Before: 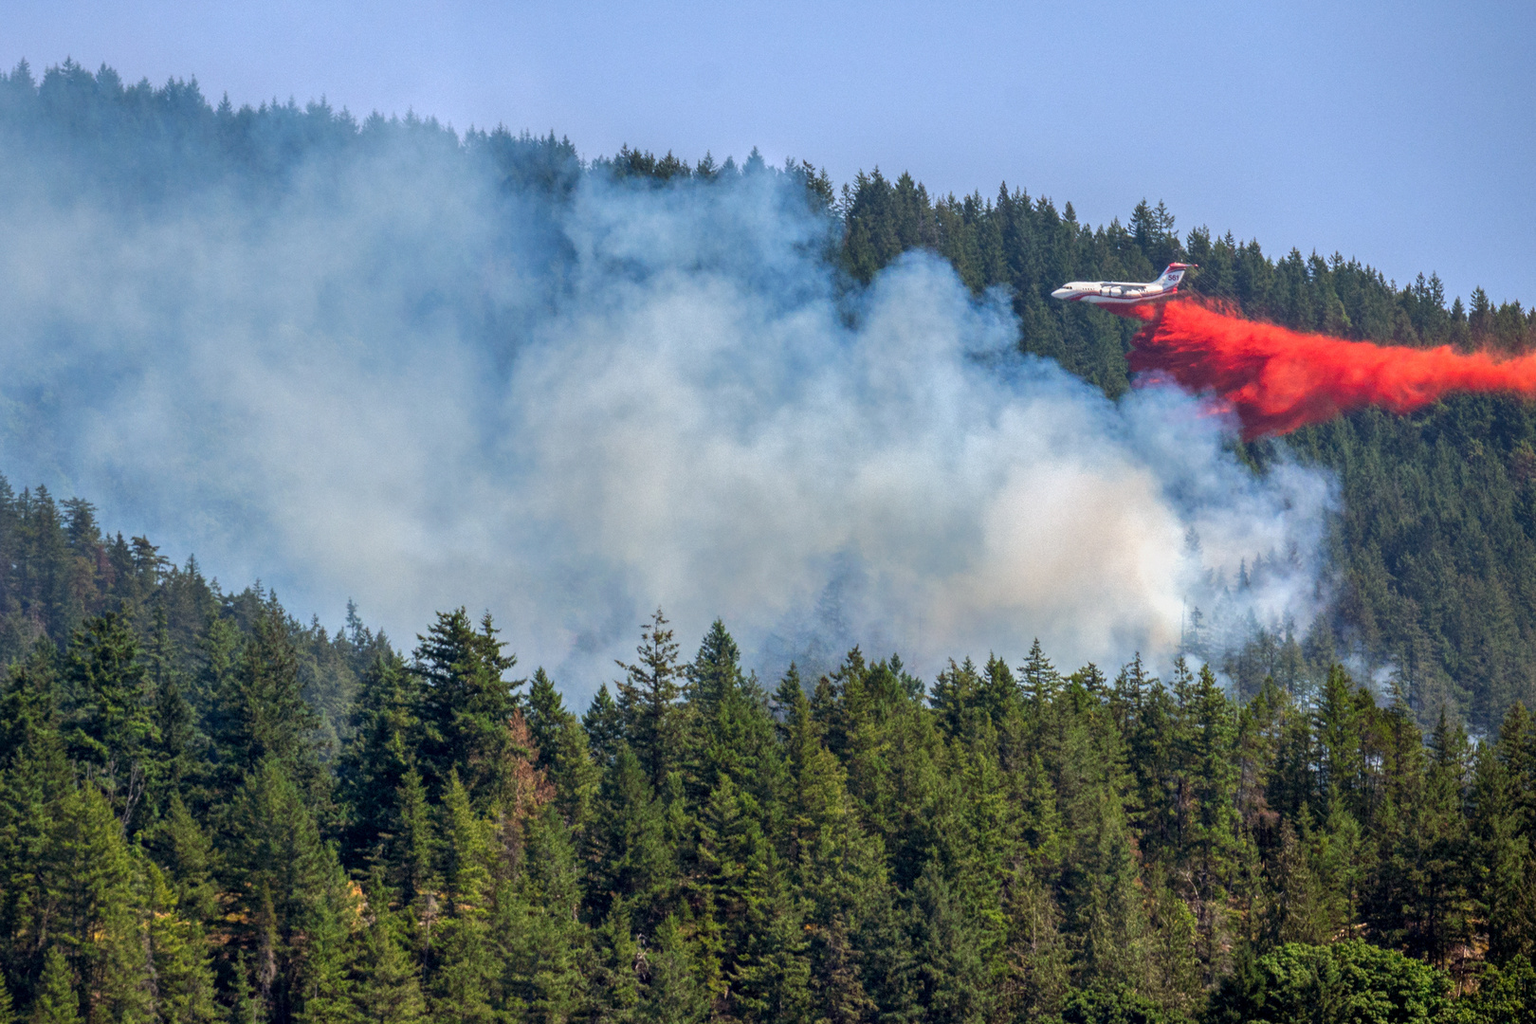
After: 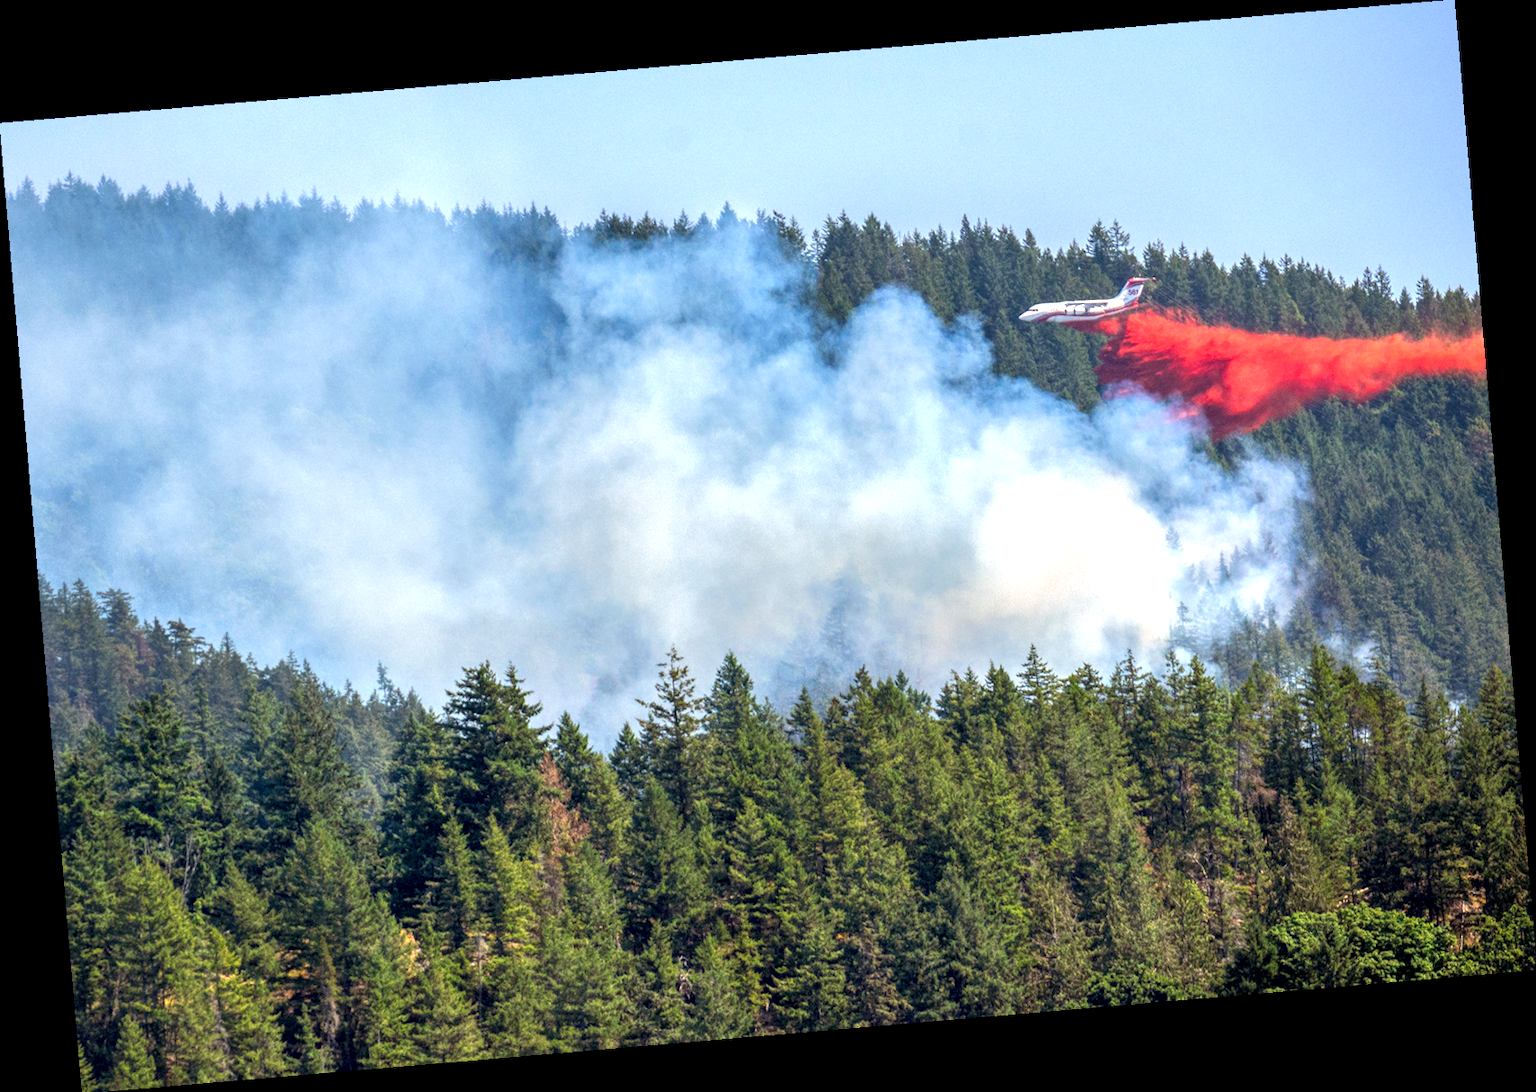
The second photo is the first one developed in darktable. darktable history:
local contrast: highlights 100%, shadows 100%, detail 120%, midtone range 0.2
rotate and perspective: rotation -4.86°, automatic cropping off
exposure: exposure 0.77 EV, compensate highlight preservation false
